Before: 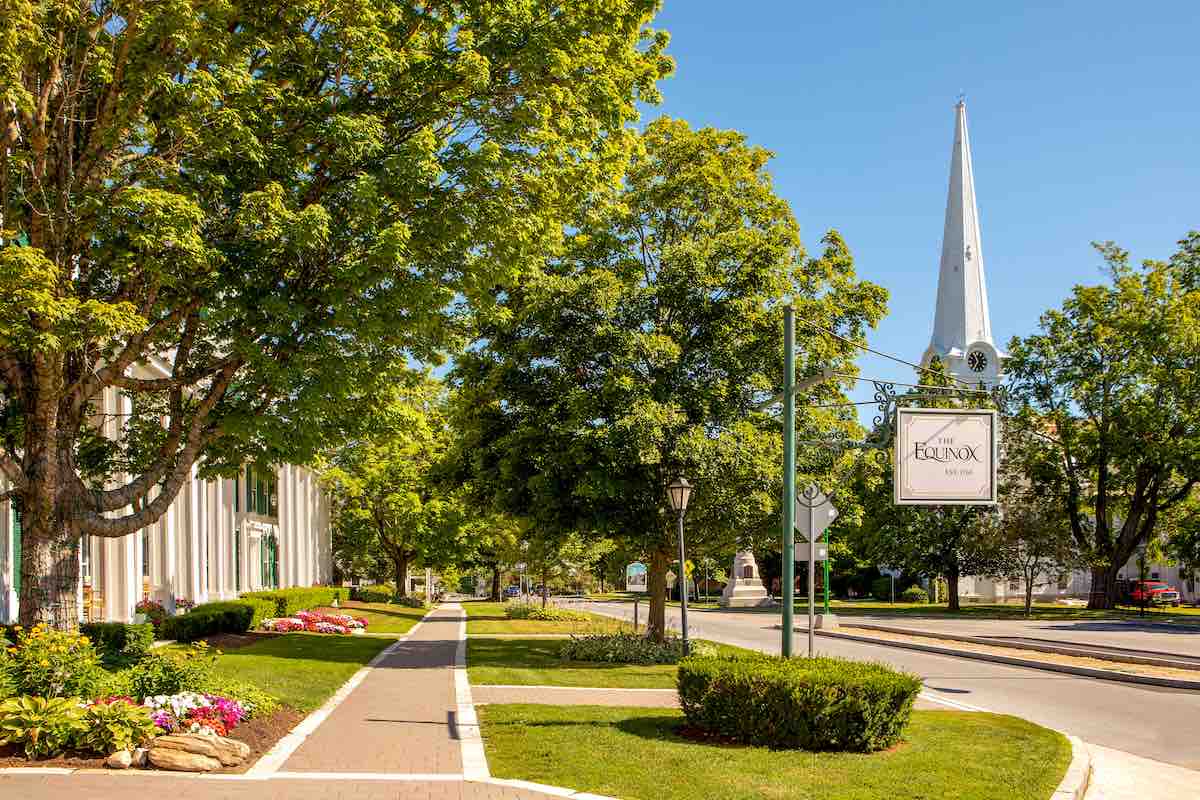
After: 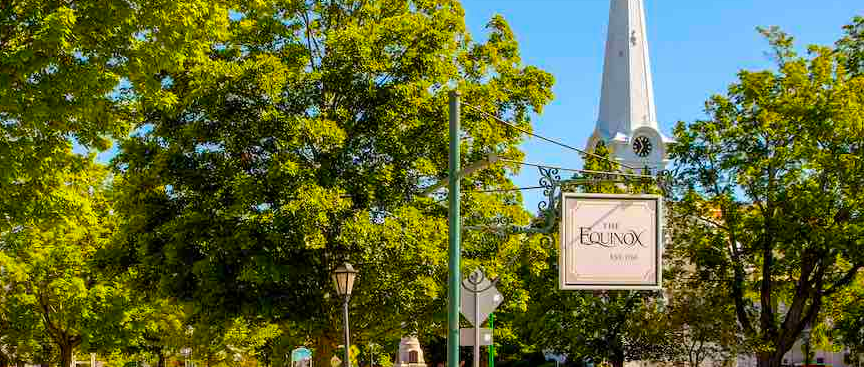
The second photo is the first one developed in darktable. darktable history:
color balance rgb: linear chroma grading › global chroma 15%, perceptual saturation grading › global saturation 30%
crop and rotate: left 27.938%, top 27.046%, bottom 27.046%
